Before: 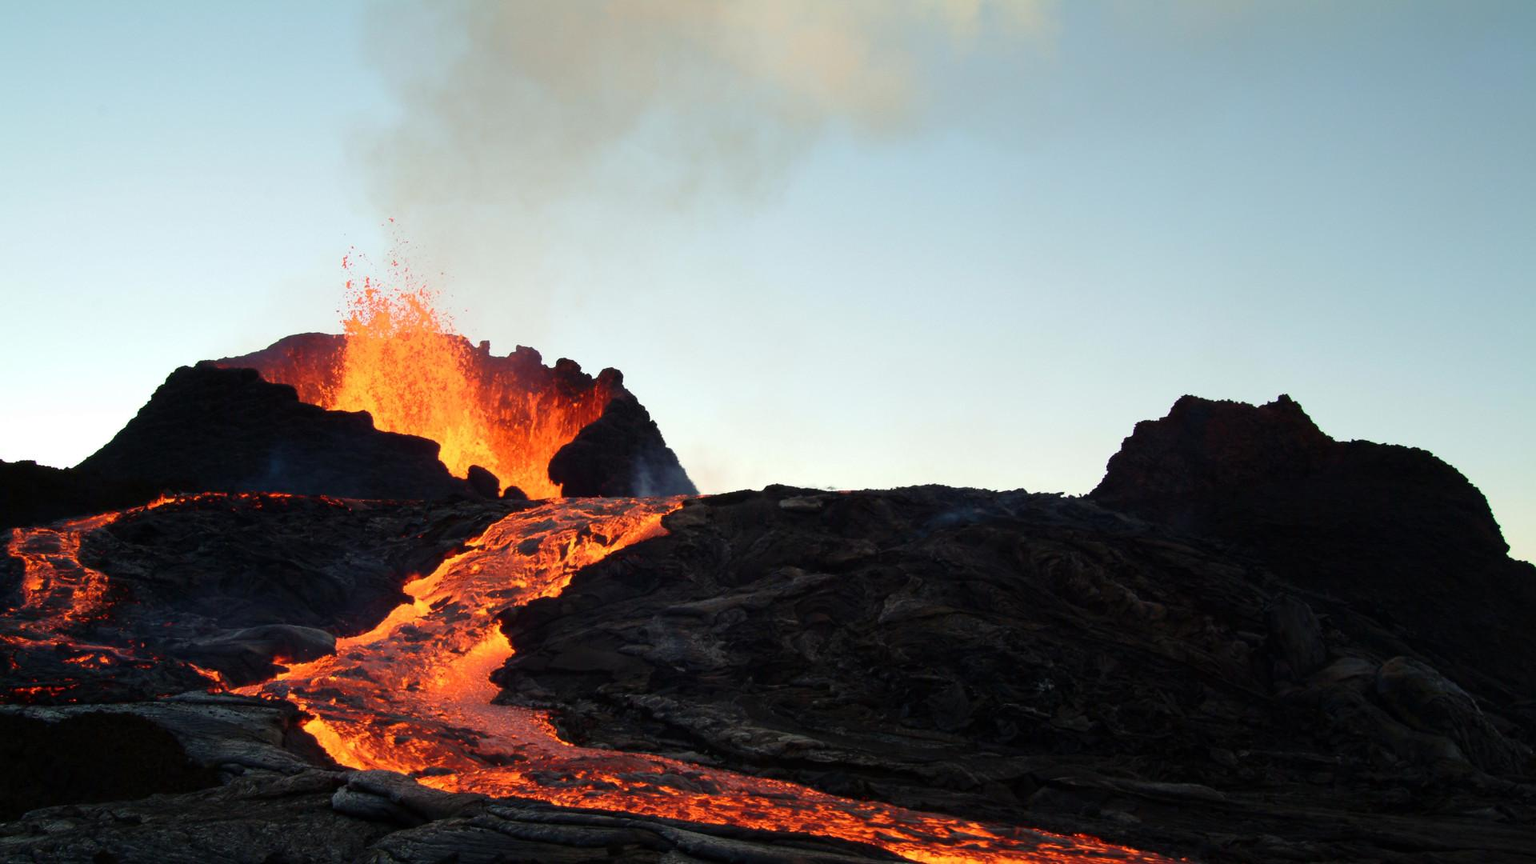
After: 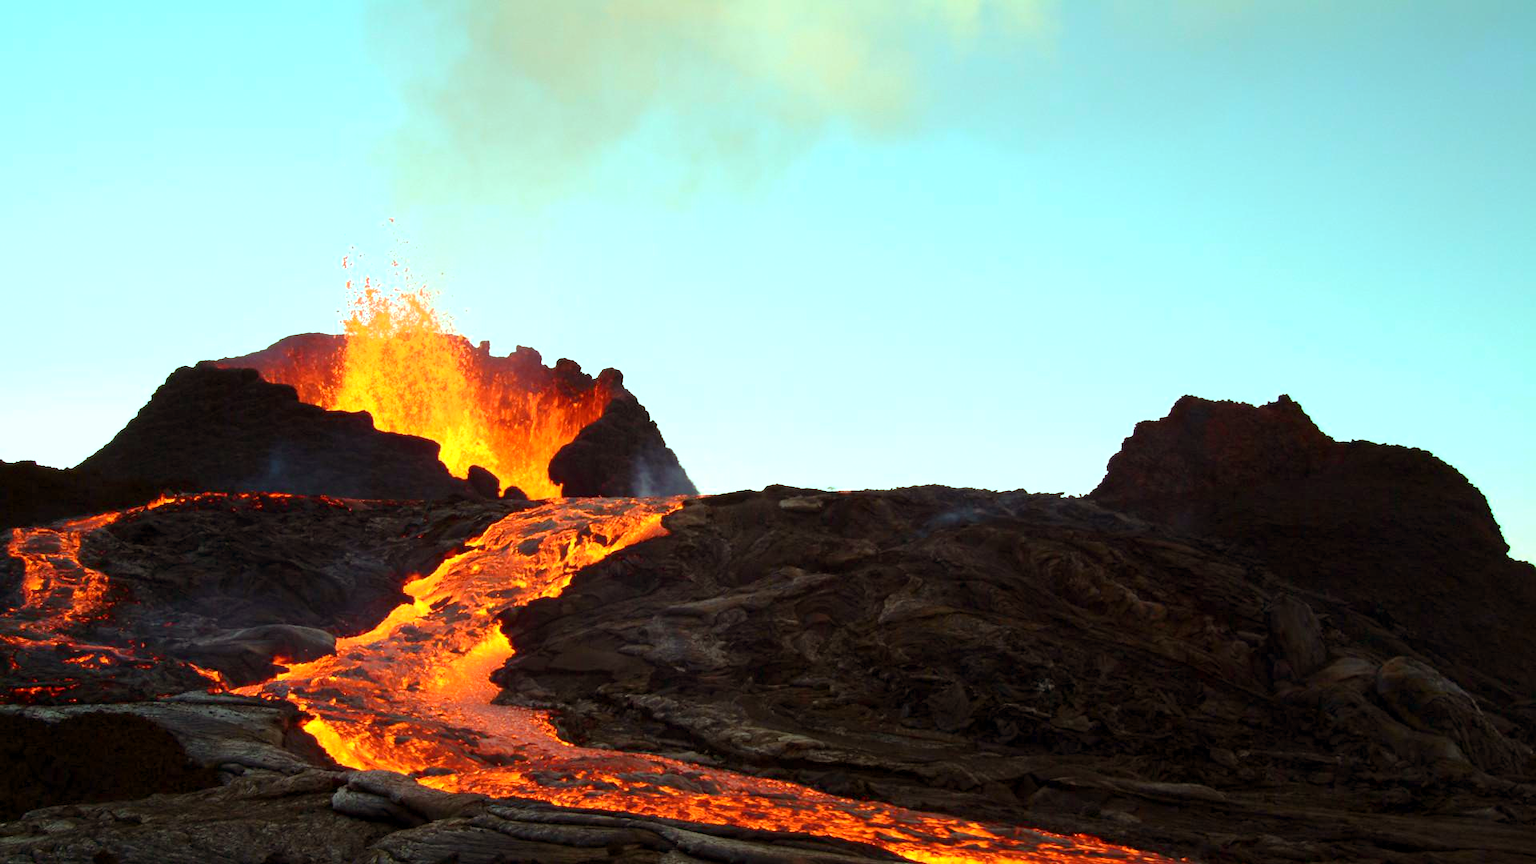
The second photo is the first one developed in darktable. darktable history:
color balance rgb: shadows lift › chroma 2.012%, shadows lift › hue 220.53°, power › luminance 9.813%, power › chroma 2.822%, power › hue 58.08°, highlights gain › chroma 4.031%, highlights gain › hue 199.04°, perceptual saturation grading › global saturation 0.169%, global vibrance 20%
exposure: black level correction 0.001, exposure 0.499 EV, compensate exposure bias true, compensate highlight preservation false
